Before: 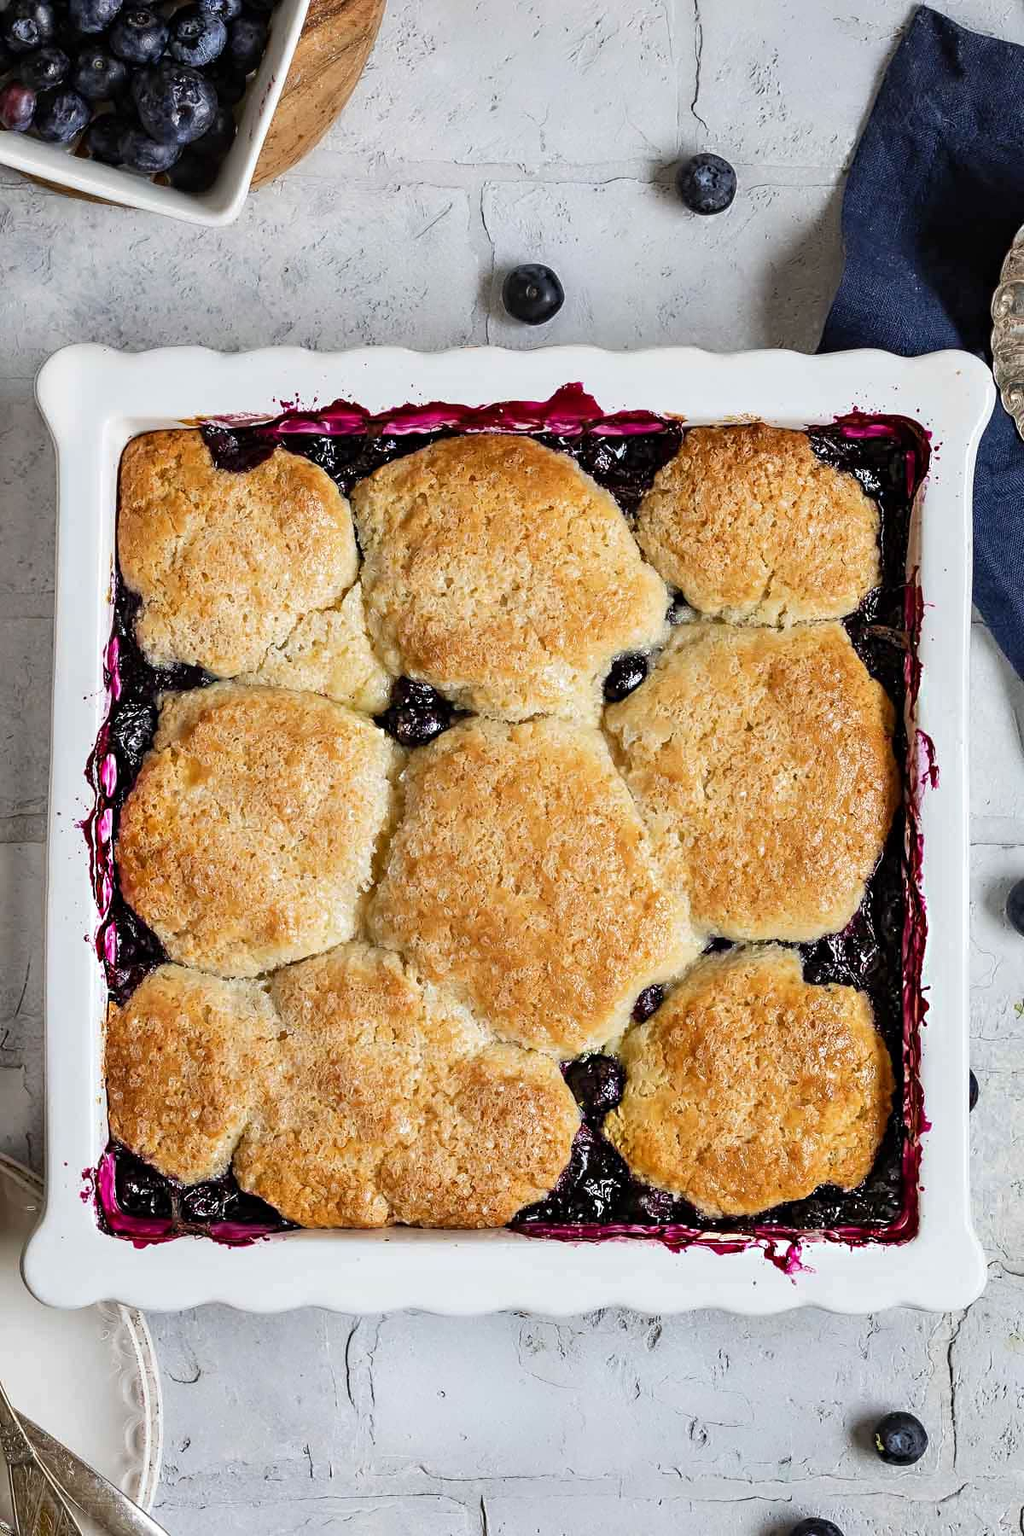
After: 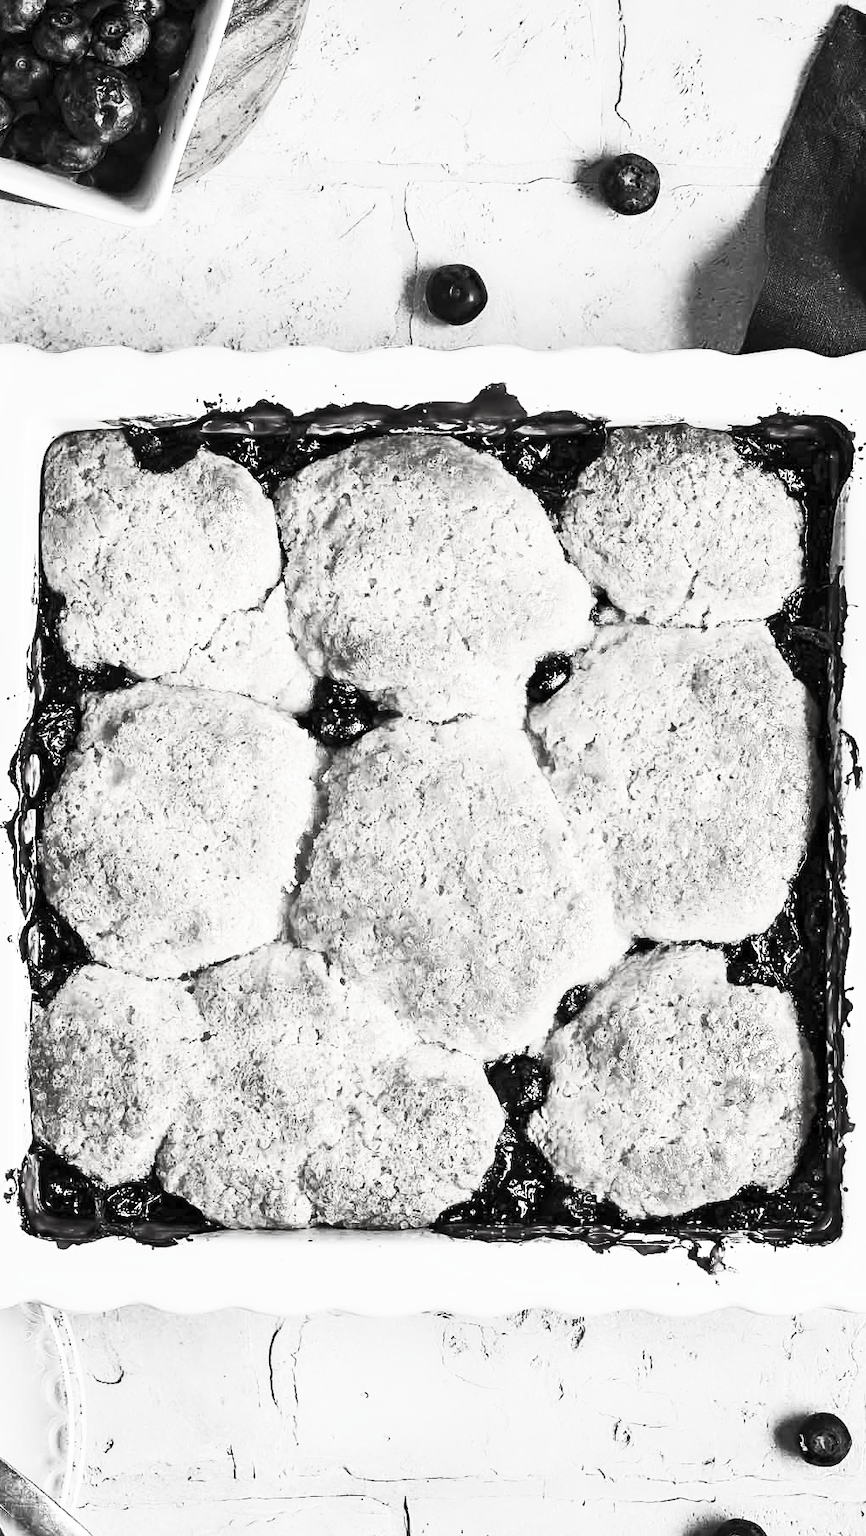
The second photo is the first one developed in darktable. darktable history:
contrast brightness saturation: contrast 0.54, brightness 0.465, saturation -0.98
crop: left 7.553%, right 7.821%
shadows and highlights: shadows 31.66, highlights -33, shadows color adjustment 97.66%, soften with gaussian
